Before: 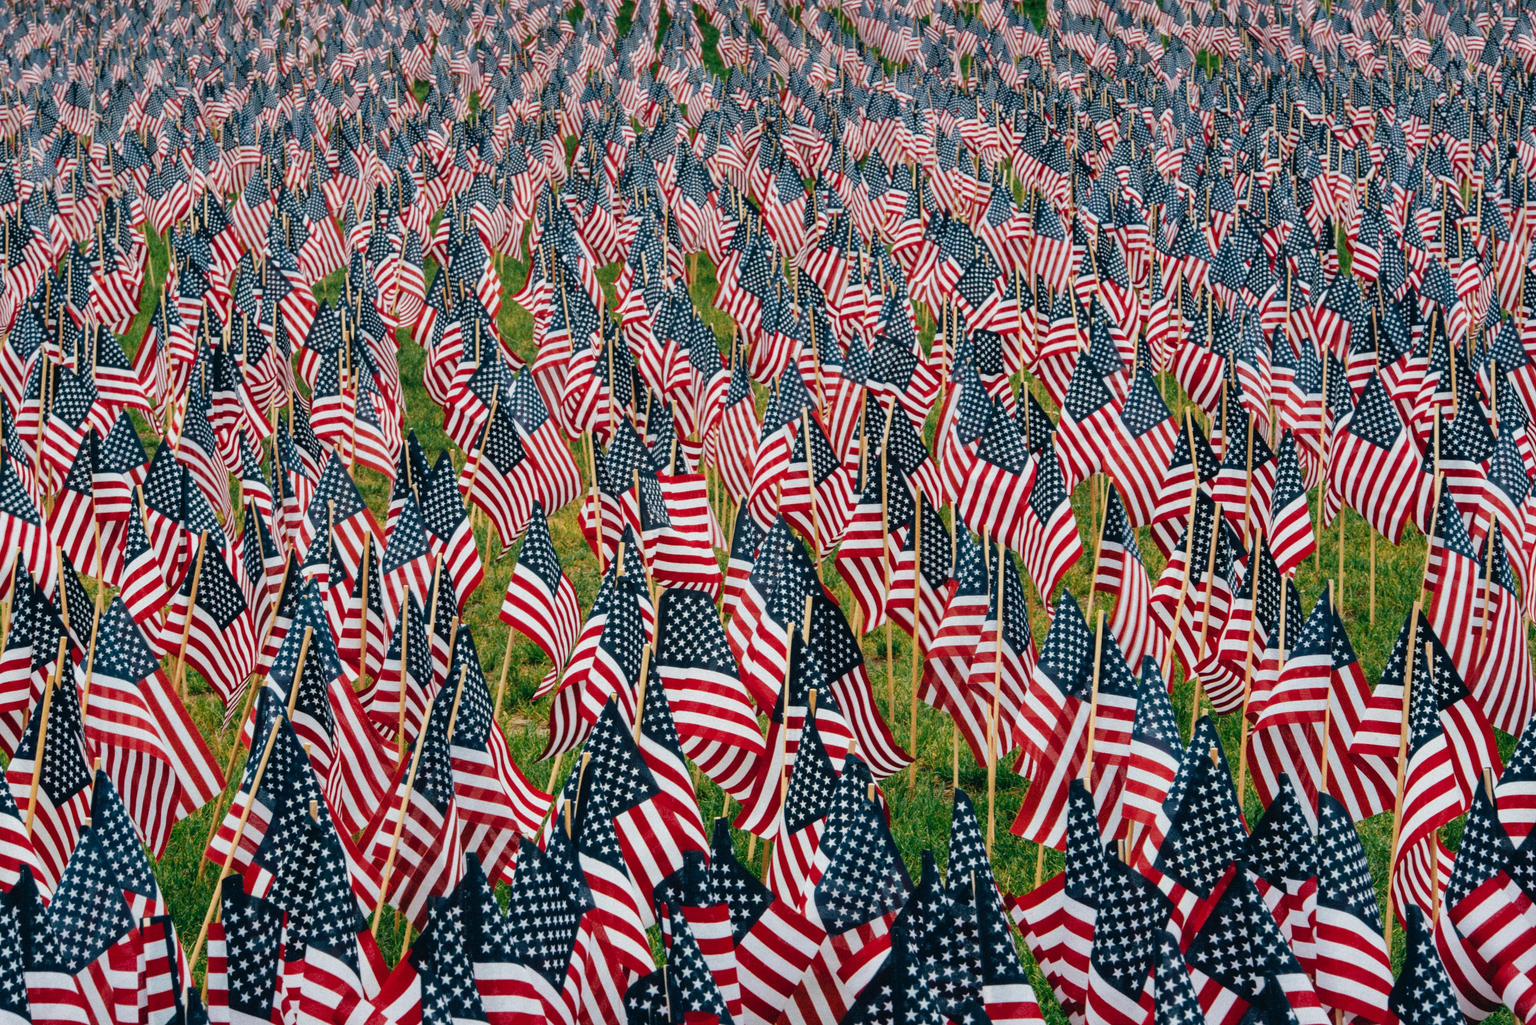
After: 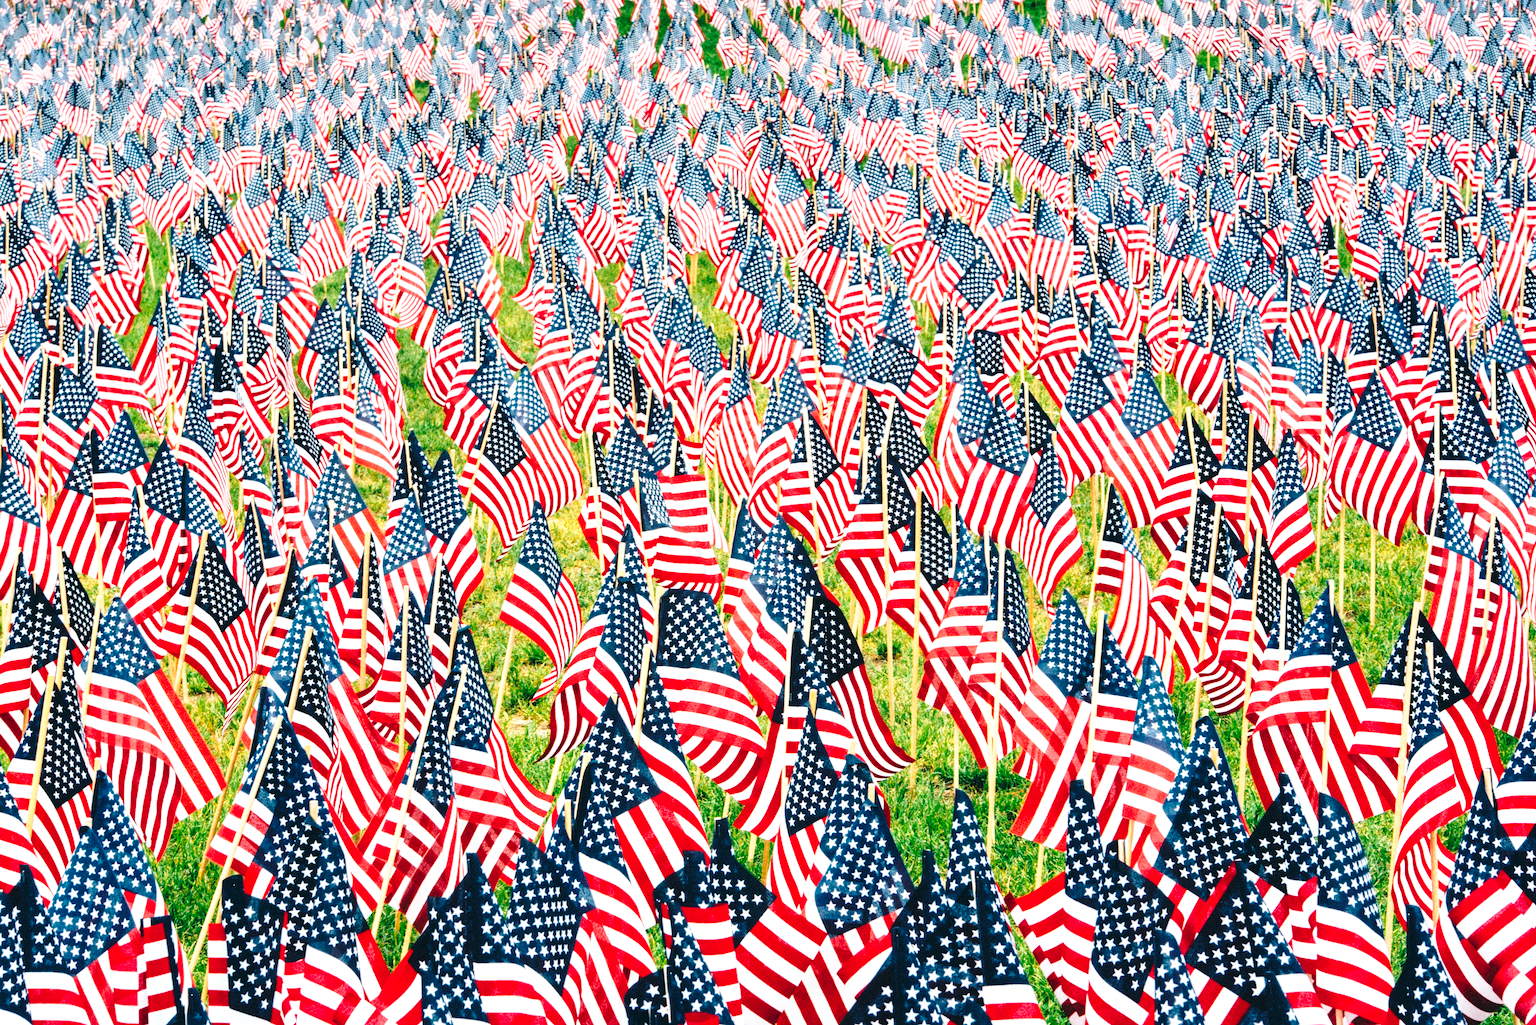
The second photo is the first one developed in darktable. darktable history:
exposure: exposure 1 EV, compensate highlight preservation false
base curve: curves: ch0 [(0, 0) (0.036, 0.037) (0.121, 0.228) (0.46, 0.76) (0.859, 0.983) (1, 1)], preserve colors none
